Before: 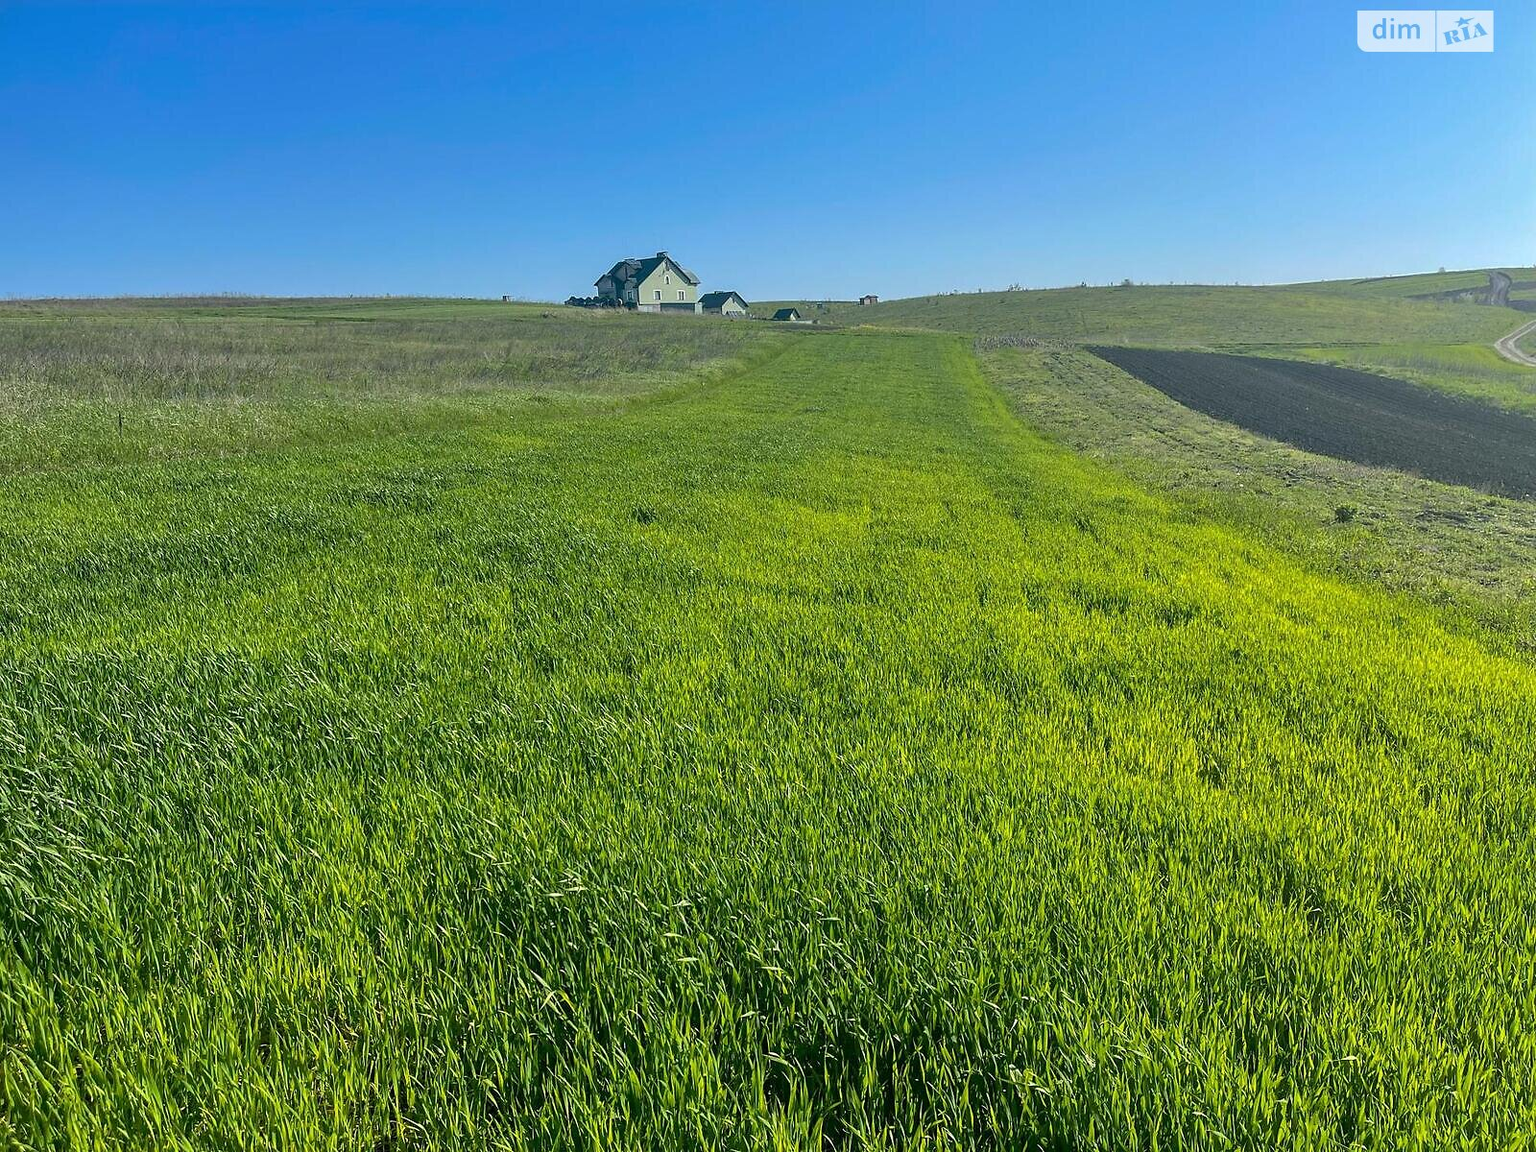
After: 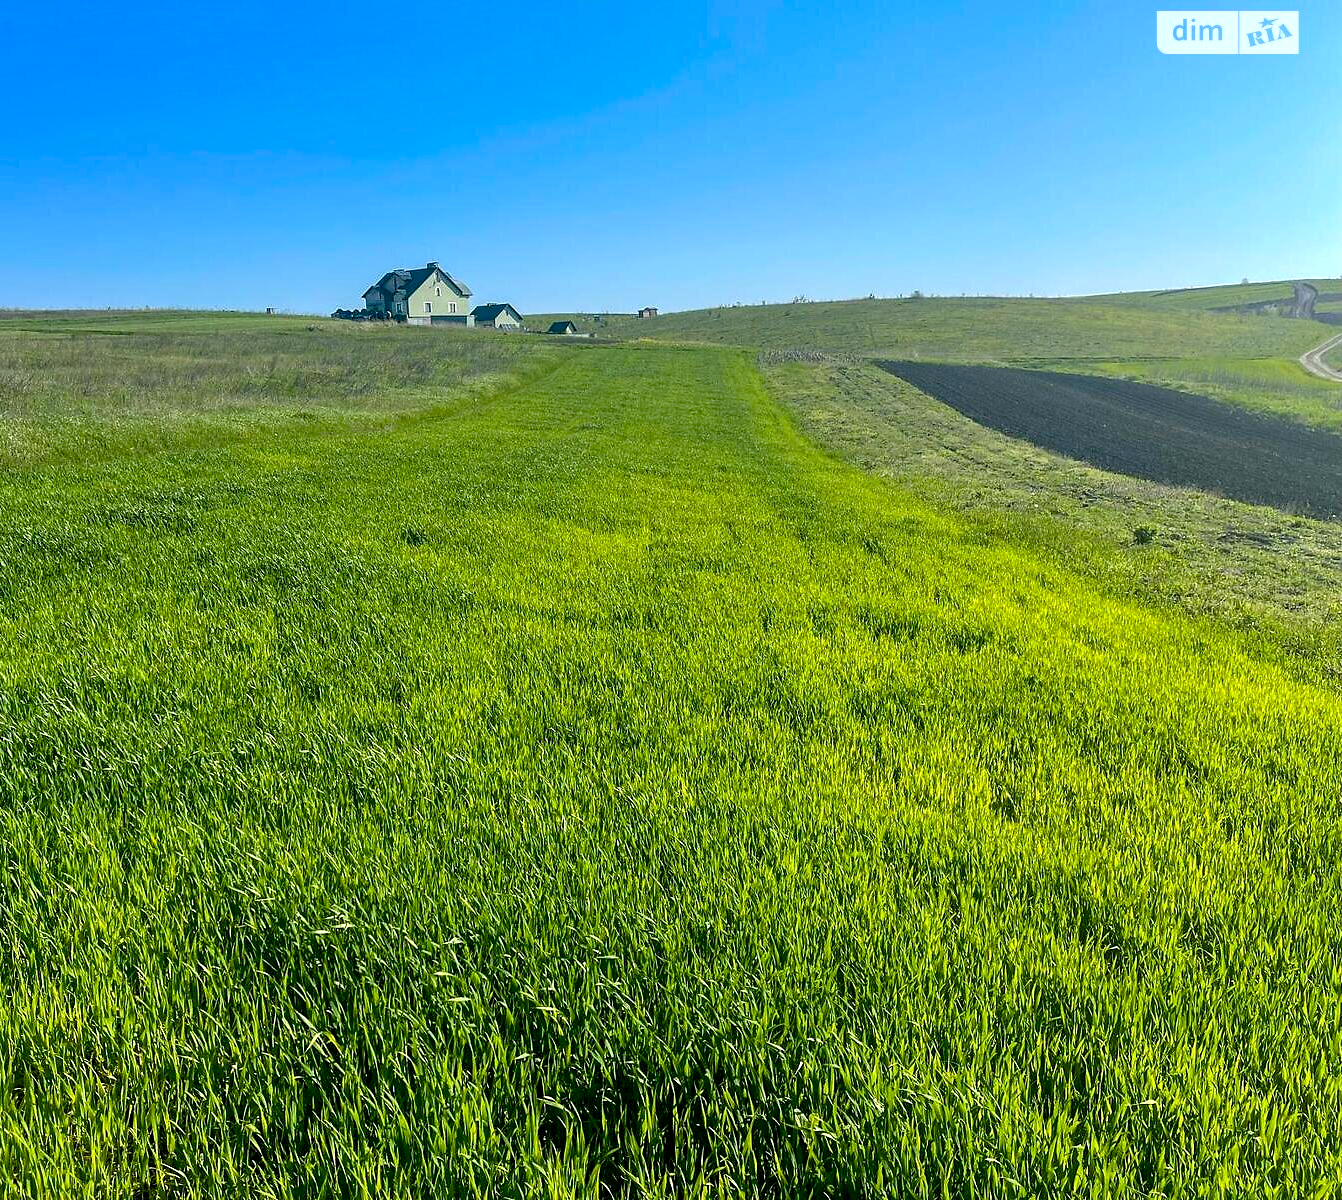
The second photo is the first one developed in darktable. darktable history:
tone equalizer: -8 EV -0.452 EV, -7 EV -0.41 EV, -6 EV -0.344 EV, -5 EV -0.234 EV, -3 EV 0.206 EV, -2 EV 0.311 EV, -1 EV 0.381 EV, +0 EV 0.443 EV, edges refinement/feathering 500, mask exposure compensation -1.57 EV, preserve details guided filter
color balance rgb: global offset › luminance -0.508%, linear chroma grading › shadows 31.339%, linear chroma grading › global chroma -2.625%, linear chroma grading › mid-tones 3.608%, perceptual saturation grading › global saturation -0.187%, global vibrance 20.638%
crop: left 16.067%
